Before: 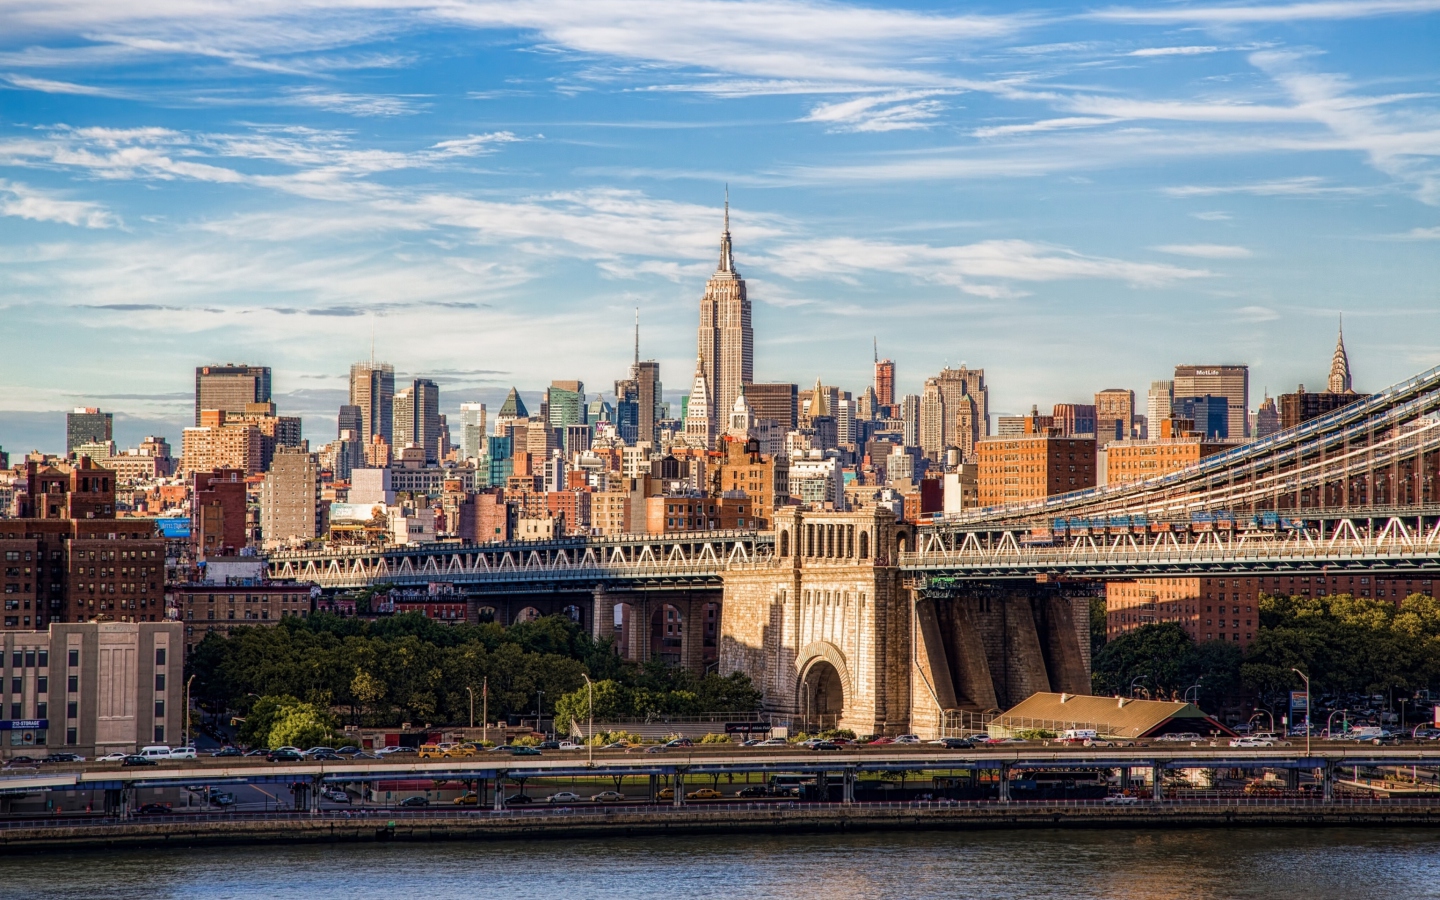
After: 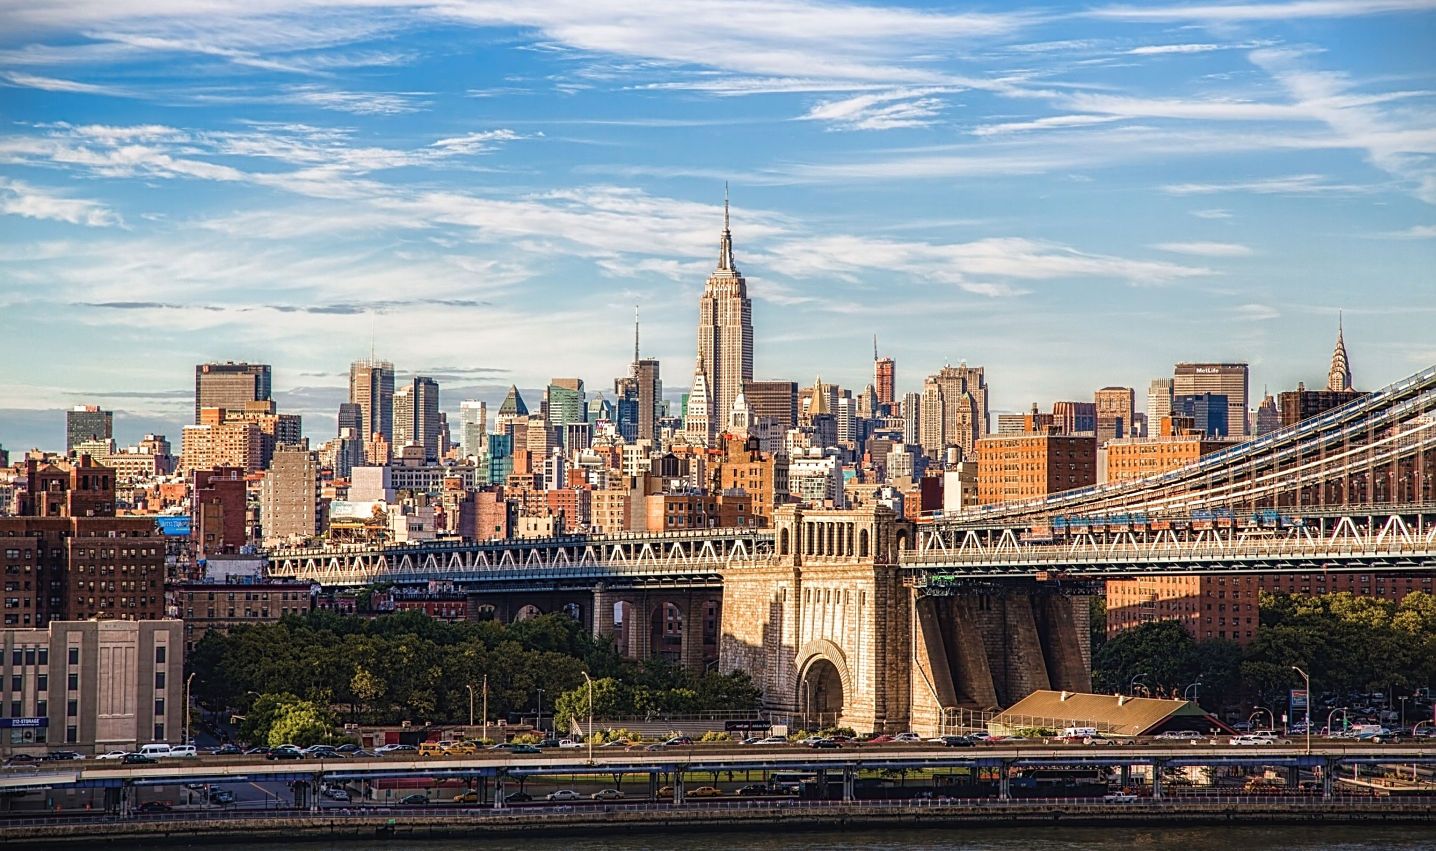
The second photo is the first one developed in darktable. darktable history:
sharpen: on, module defaults
crop: top 0.3%, right 0.262%, bottom 5.038%
vignetting: fall-off start 100.9%, brightness -0.708, saturation -0.483
exposure: black level correction -0.004, exposure 0.049 EV, compensate exposure bias true, compensate highlight preservation false
